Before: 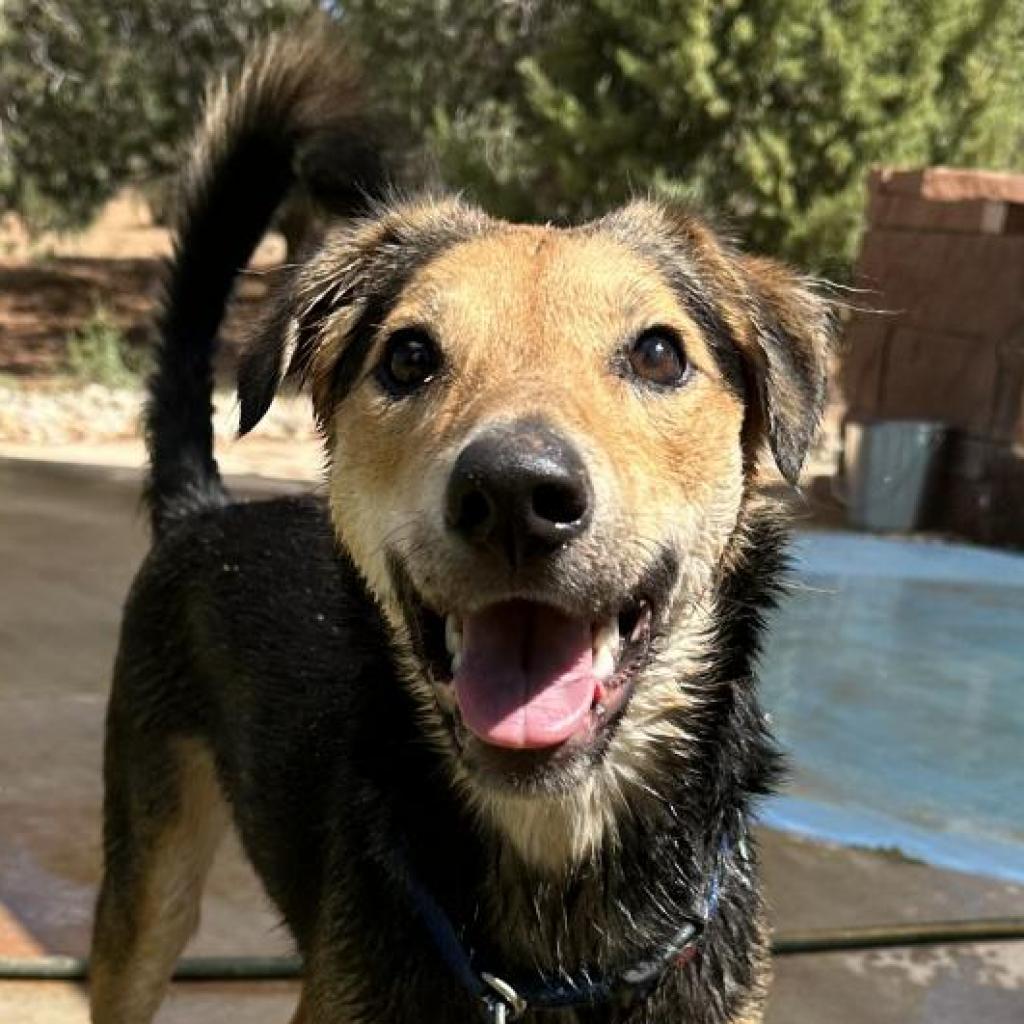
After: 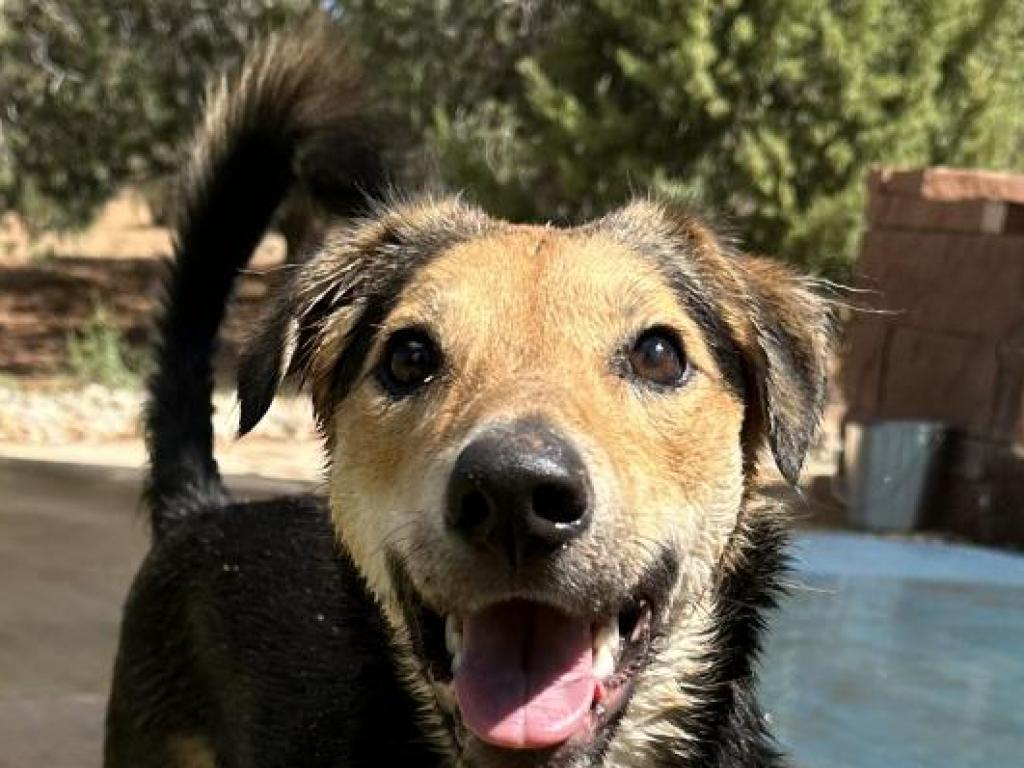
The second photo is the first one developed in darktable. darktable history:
crop: bottom 24.967%
tone equalizer: on, module defaults
